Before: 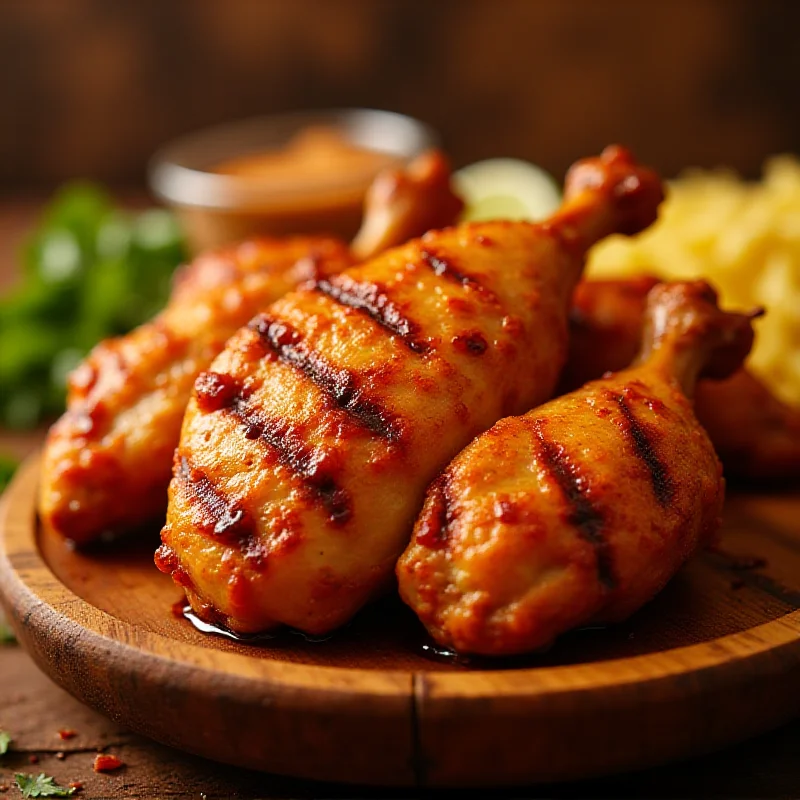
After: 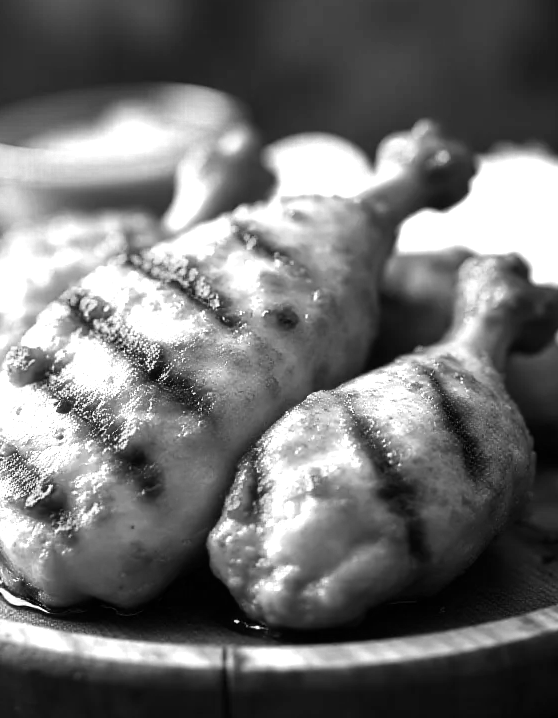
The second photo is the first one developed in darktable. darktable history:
color zones: curves: ch0 [(0, 0.554) (0.146, 0.662) (0.293, 0.86) (0.503, 0.774) (0.637, 0.106) (0.74, 0.072) (0.866, 0.488) (0.998, 0.569)]; ch1 [(0, 0) (0.143, 0) (0.286, 0) (0.429, 0) (0.571, 0) (0.714, 0) (0.857, 0)]
crop and rotate: left 23.722%, top 3.321%, right 6.492%, bottom 6.818%
